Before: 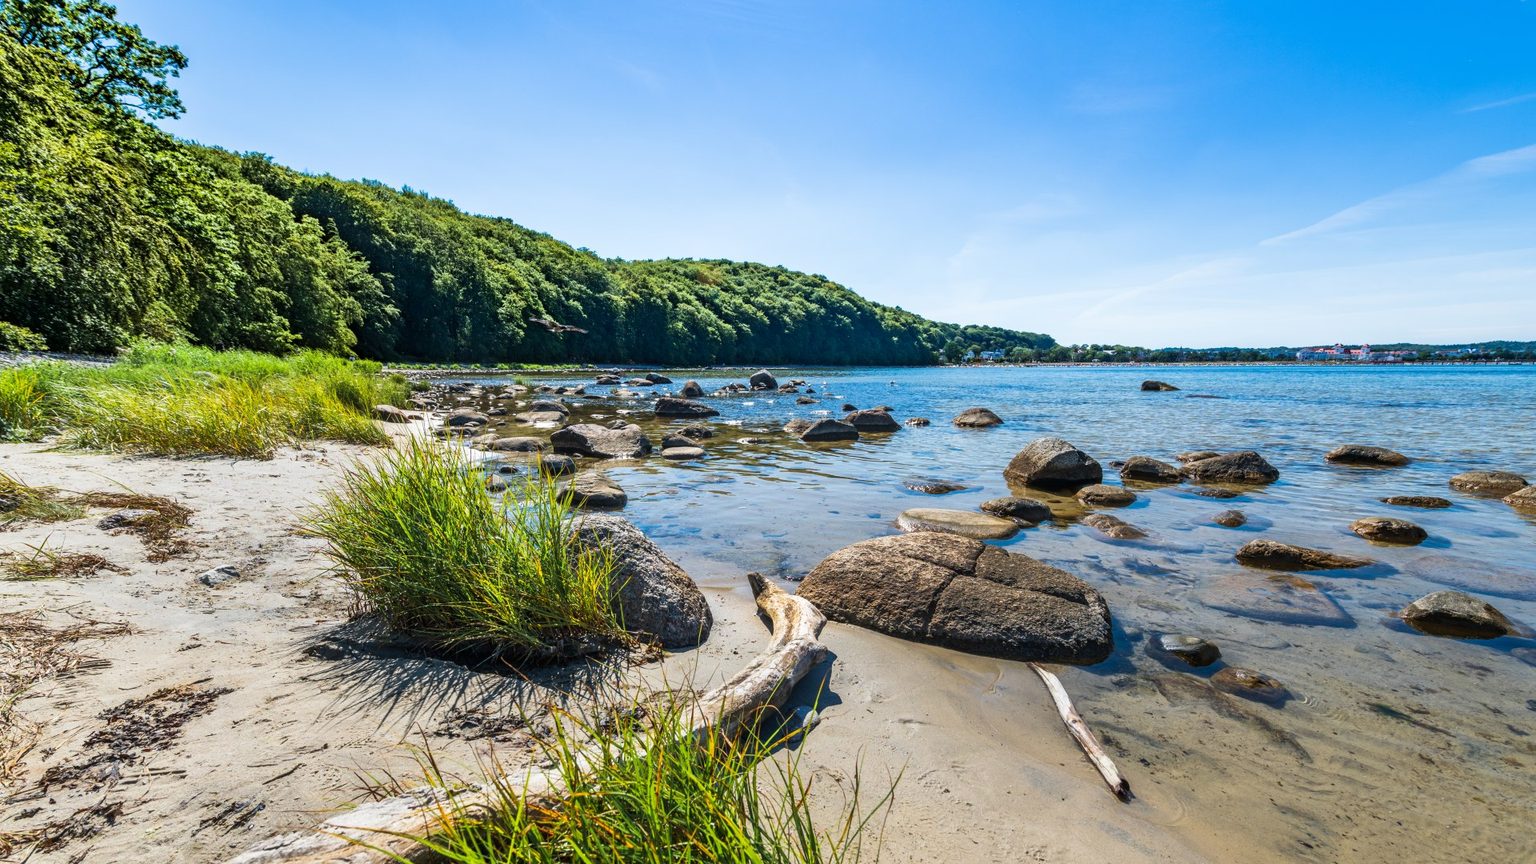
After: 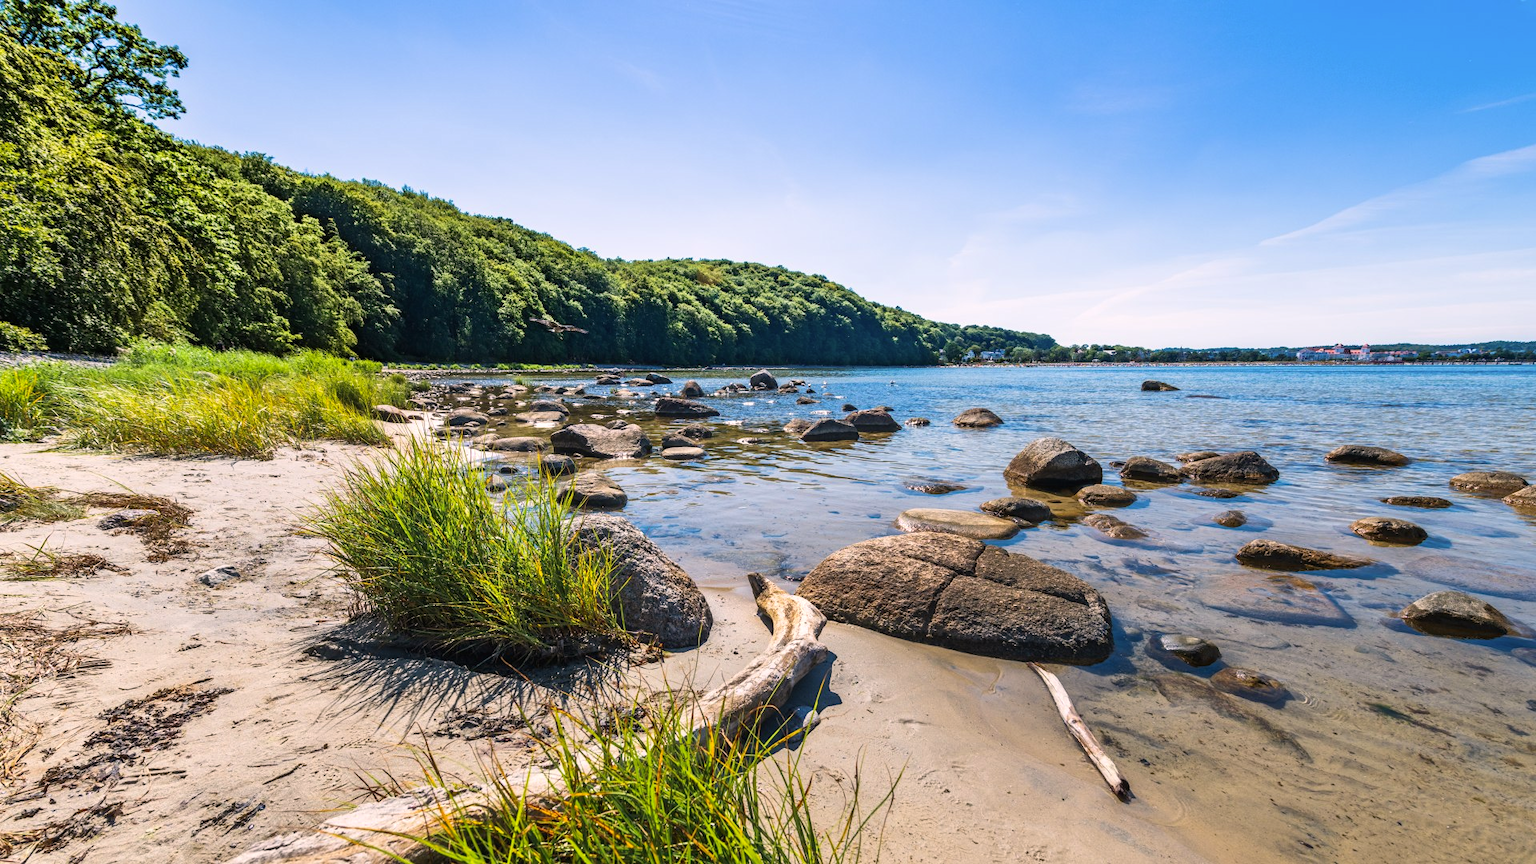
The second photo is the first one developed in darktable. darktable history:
color correction: highlights a* 7.34, highlights b* 4.37
exposure: black level correction -0.001, exposure 0.08 EV, compensate highlight preservation false
